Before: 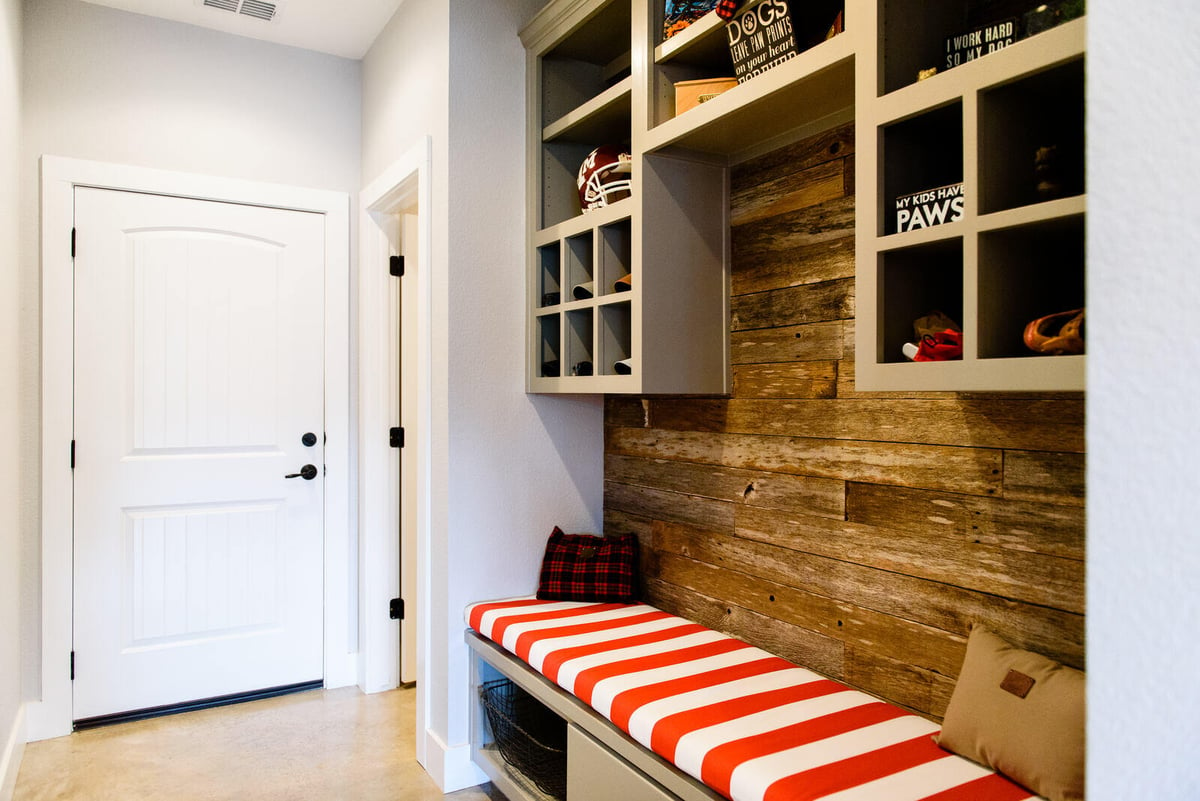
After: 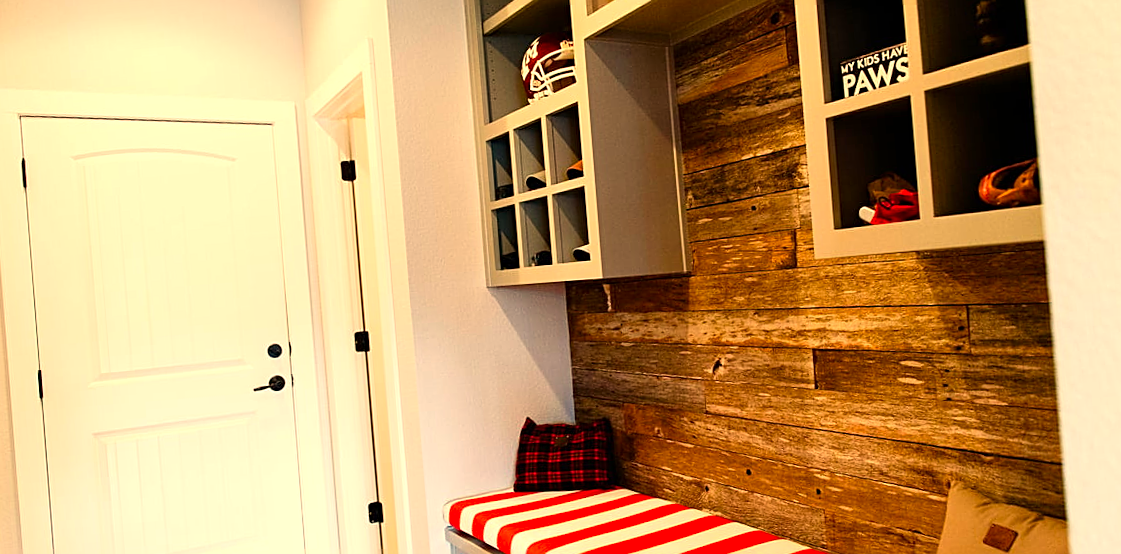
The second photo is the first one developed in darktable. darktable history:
contrast brightness saturation: contrast 0.08, saturation 0.2
crop: top 11.038%, bottom 13.962%
white balance: red 1.138, green 0.996, blue 0.812
tone equalizer: on, module defaults
exposure: exposure 0.191 EV, compensate highlight preservation false
rotate and perspective: rotation -4.57°, crop left 0.054, crop right 0.944, crop top 0.087, crop bottom 0.914
sharpen: on, module defaults
